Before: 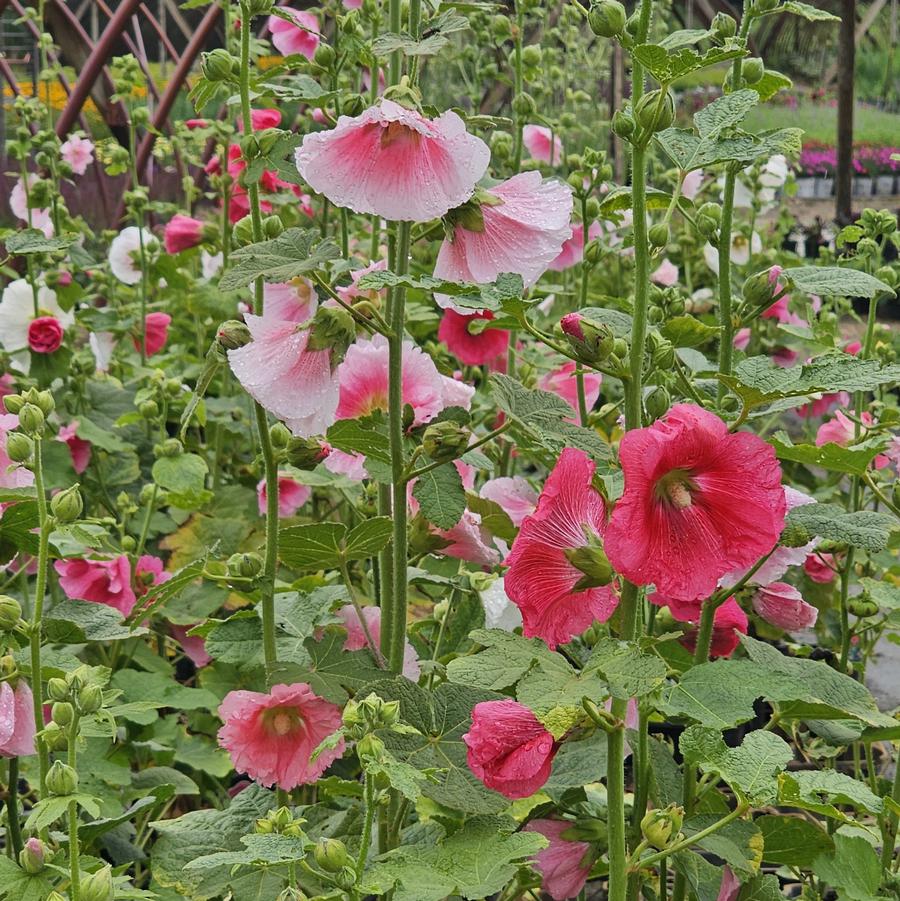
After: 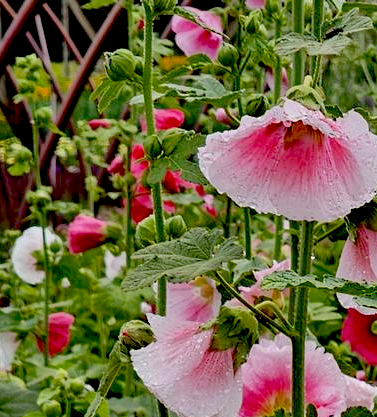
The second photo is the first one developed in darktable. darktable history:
exposure: black level correction 0.056, compensate highlight preservation false
crop and rotate: left 10.817%, top 0.062%, right 47.194%, bottom 53.626%
